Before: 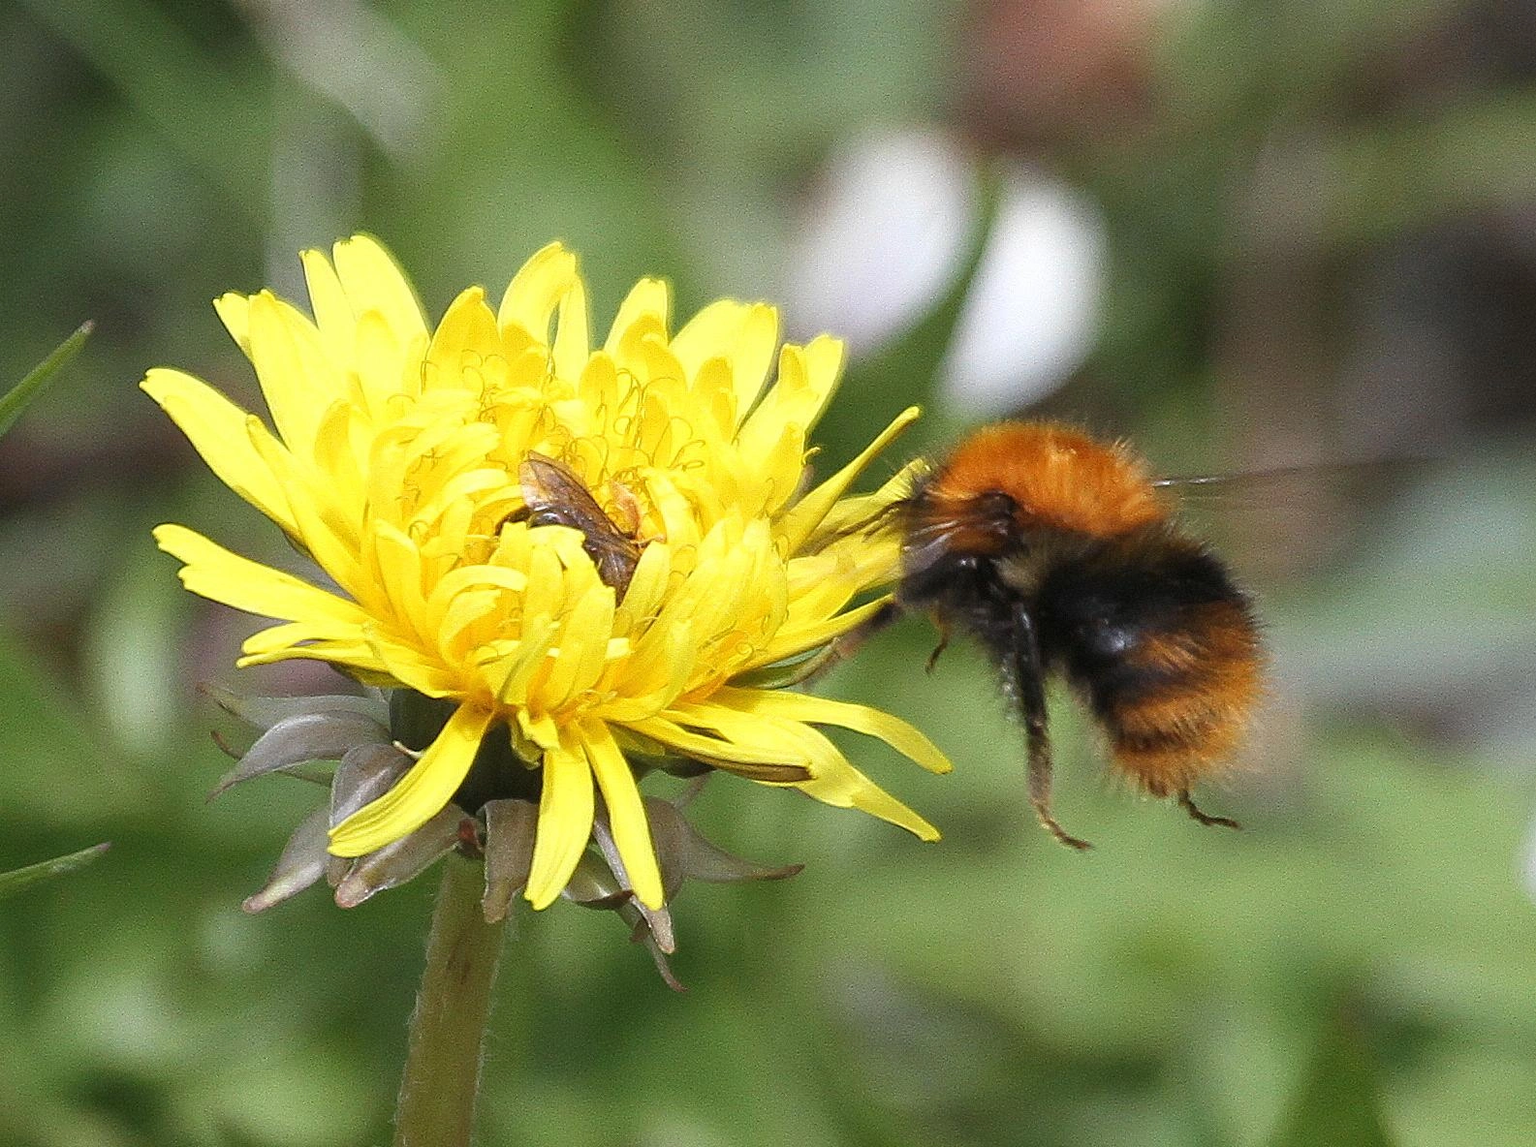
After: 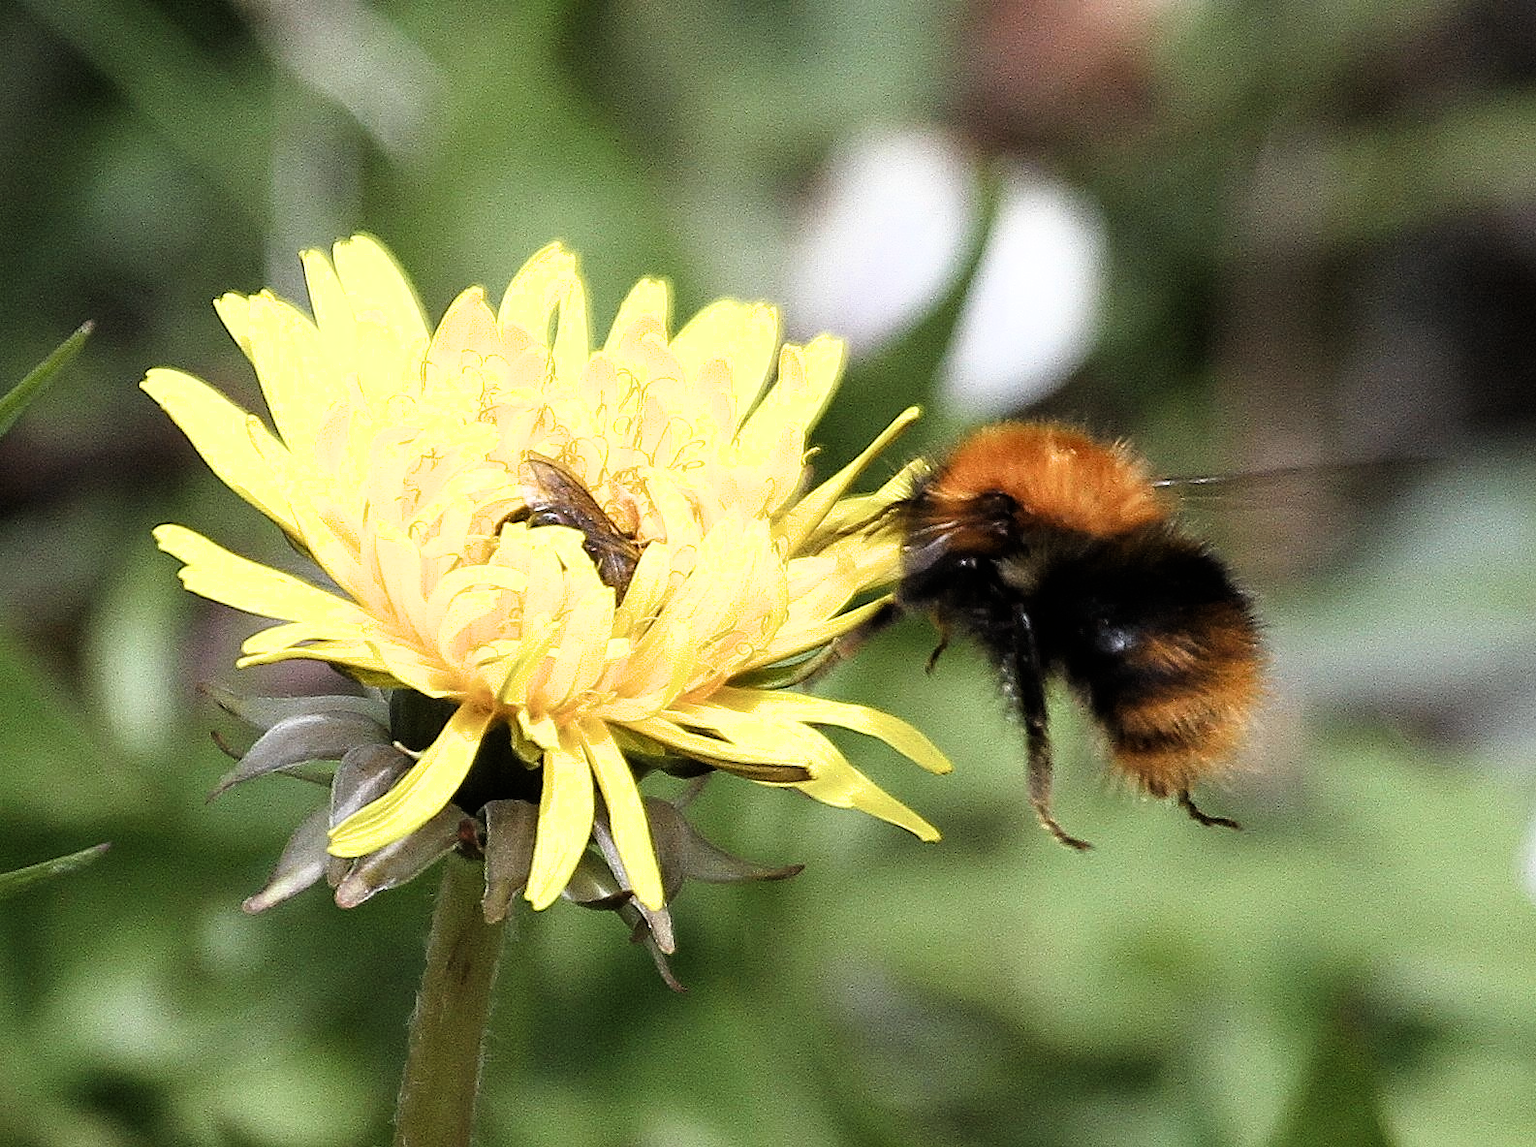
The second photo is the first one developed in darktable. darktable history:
filmic rgb: black relative exposure -6.44 EV, white relative exposure 2.42 EV, target white luminance 99.995%, hardness 5.29, latitude 0.732%, contrast 1.423, highlights saturation mix 1.76%
